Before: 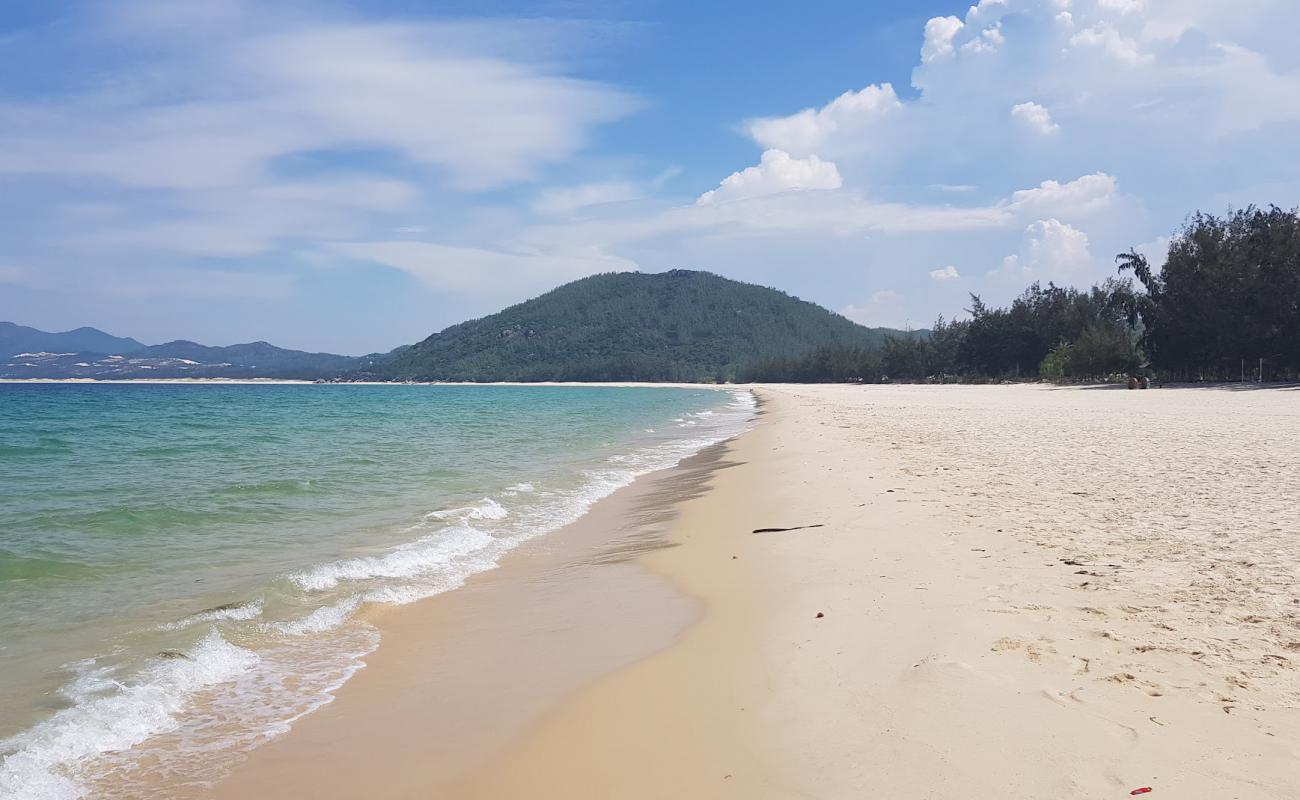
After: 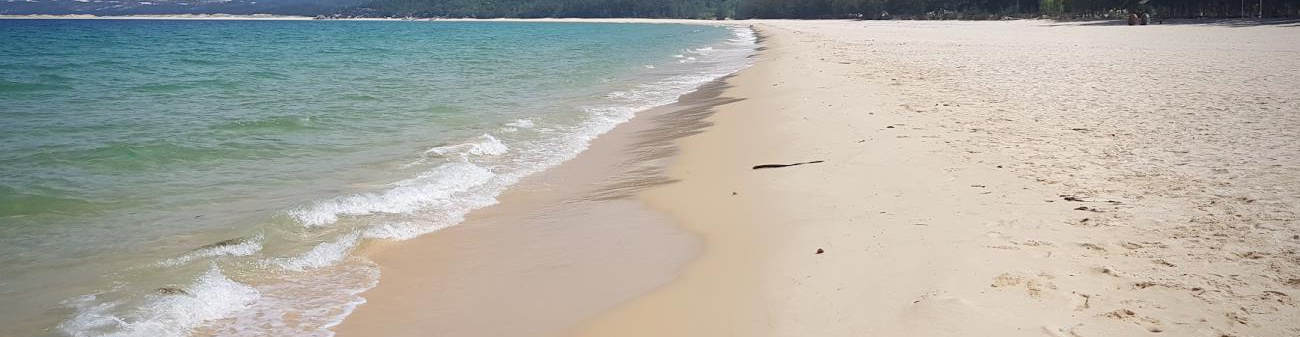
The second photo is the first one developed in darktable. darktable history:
crop: top 45.57%, bottom 12.217%
vignetting: fall-off start 71.54%, saturation 0.048, center (-0.032, -0.039)
